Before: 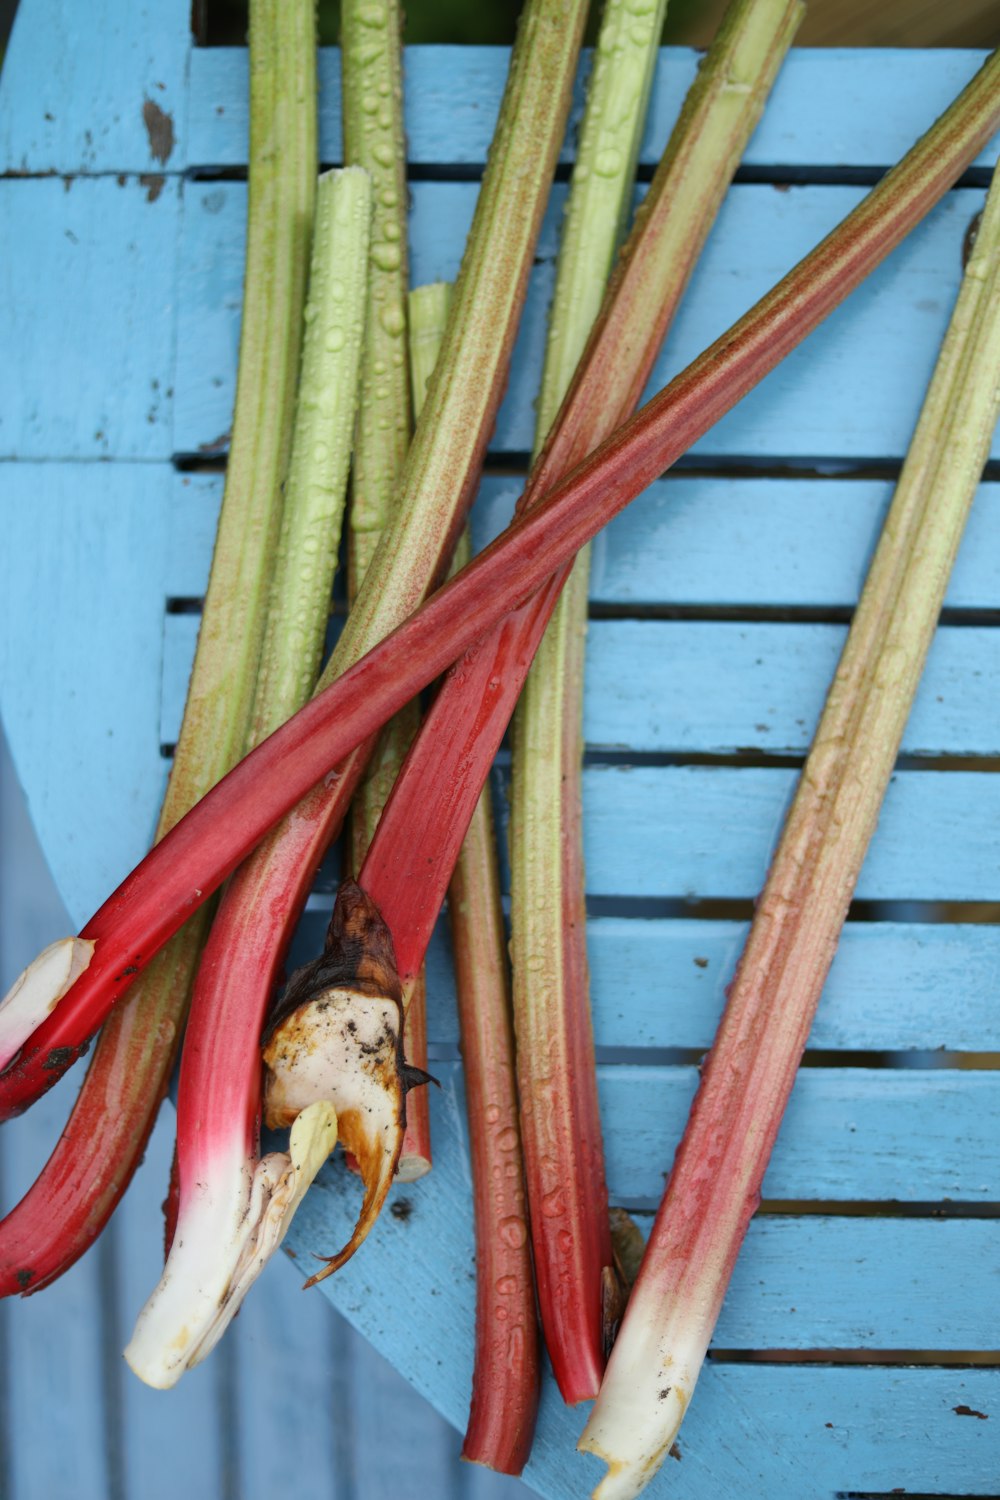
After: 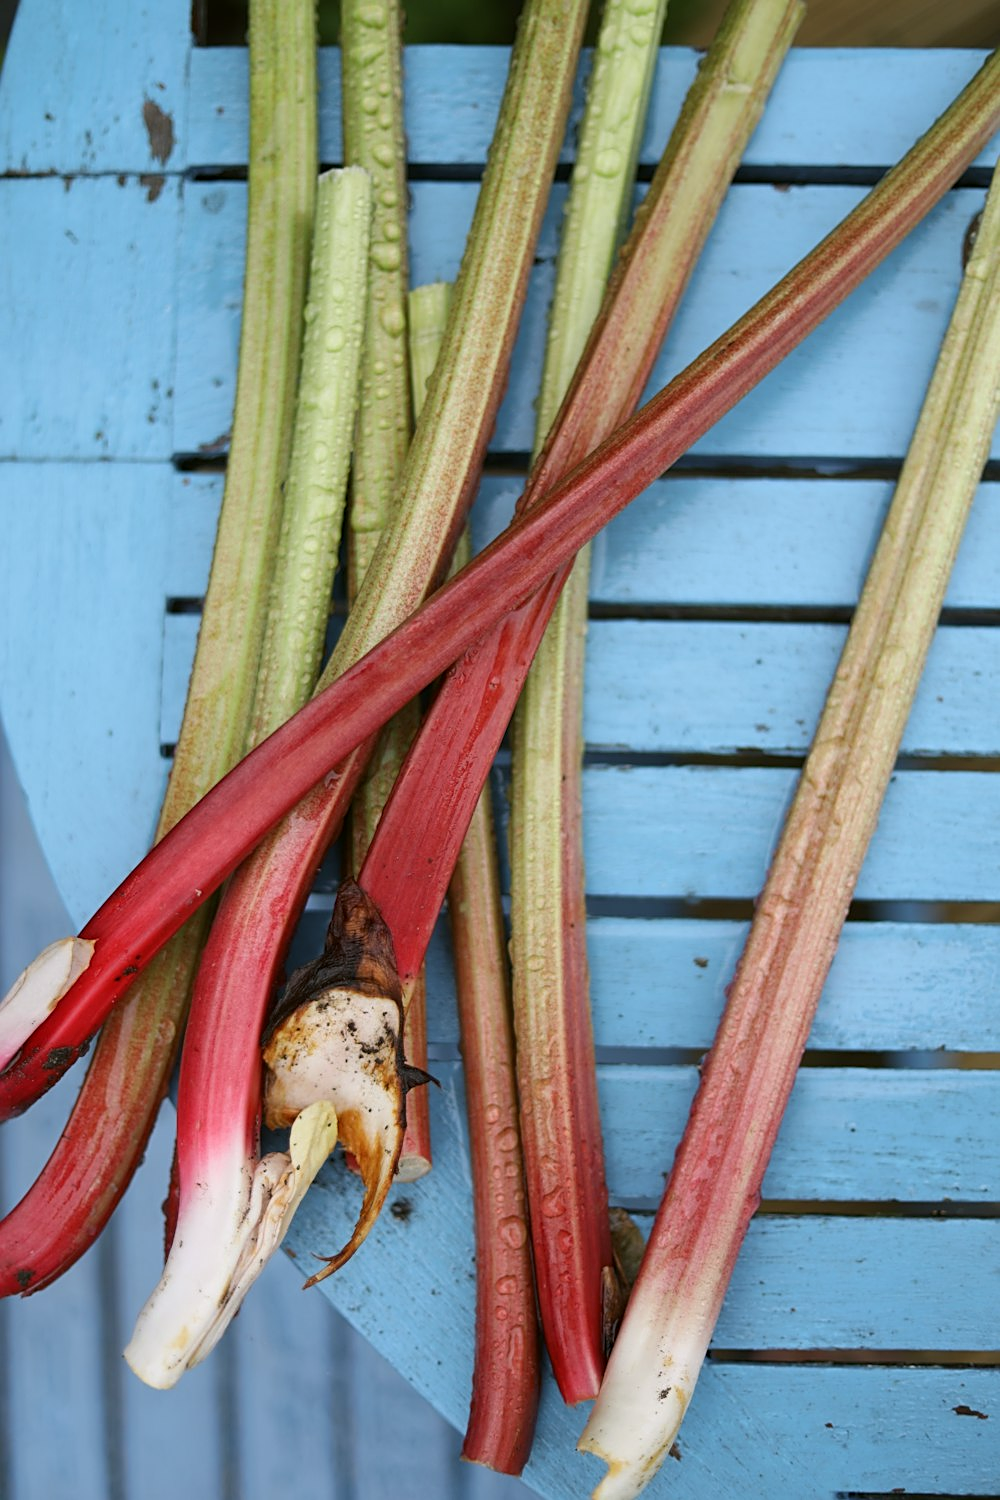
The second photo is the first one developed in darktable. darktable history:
sharpen: on, module defaults
color correction: highlights a* 3.12, highlights b* -1.55, shadows a* -0.101, shadows b* 2.52, saturation 0.98
